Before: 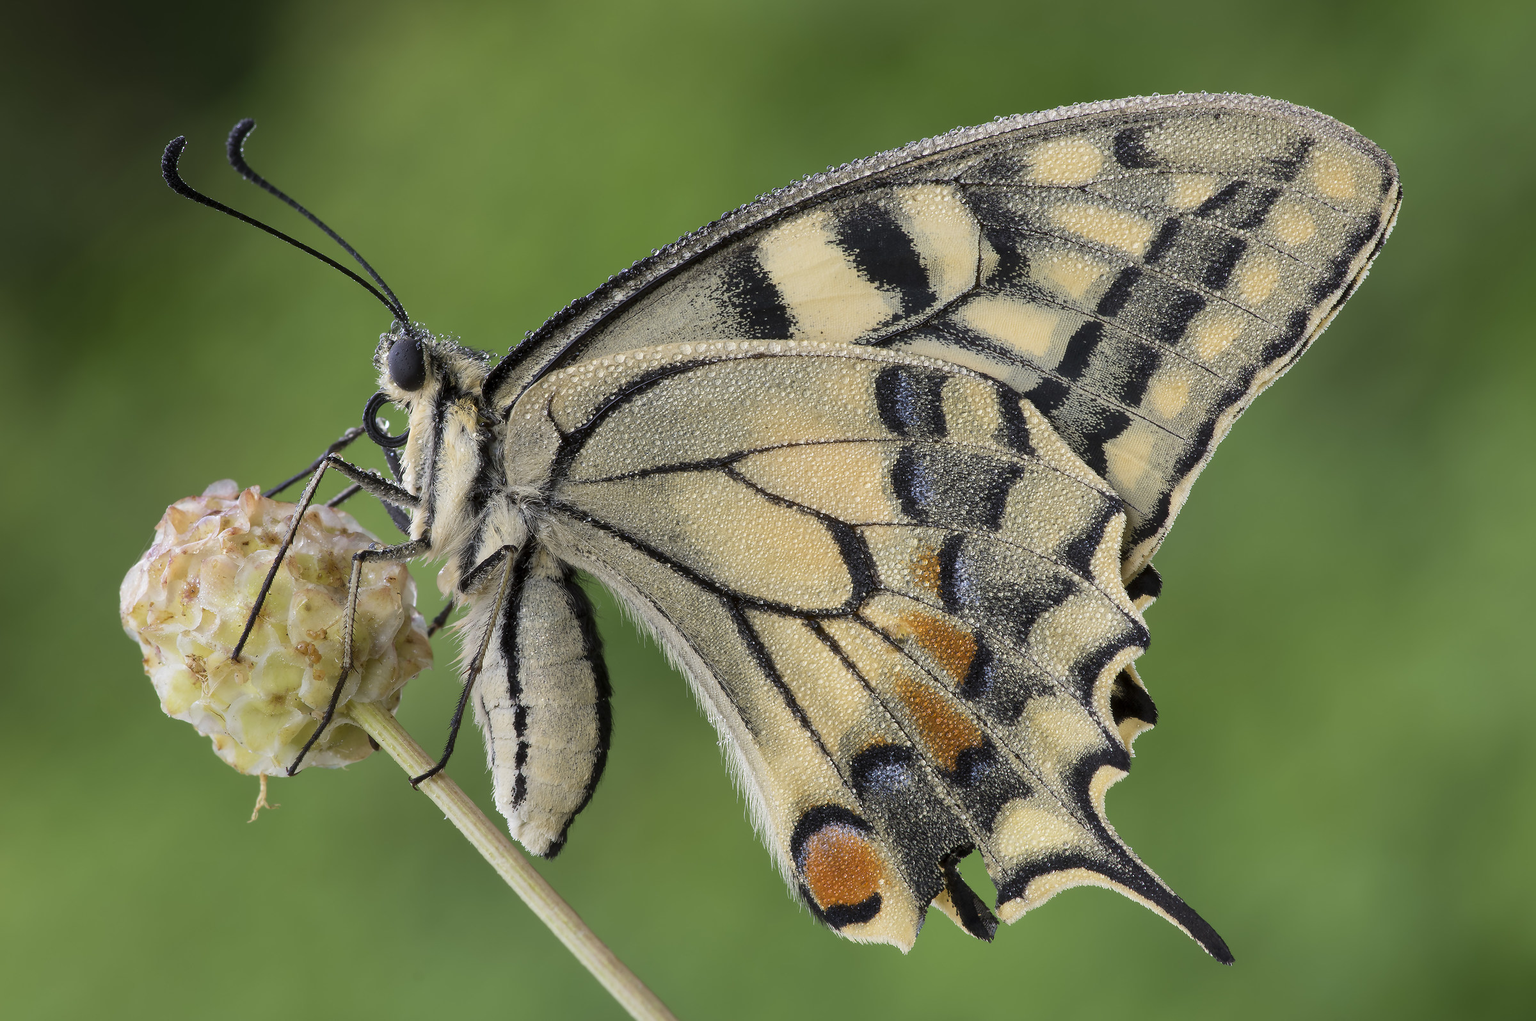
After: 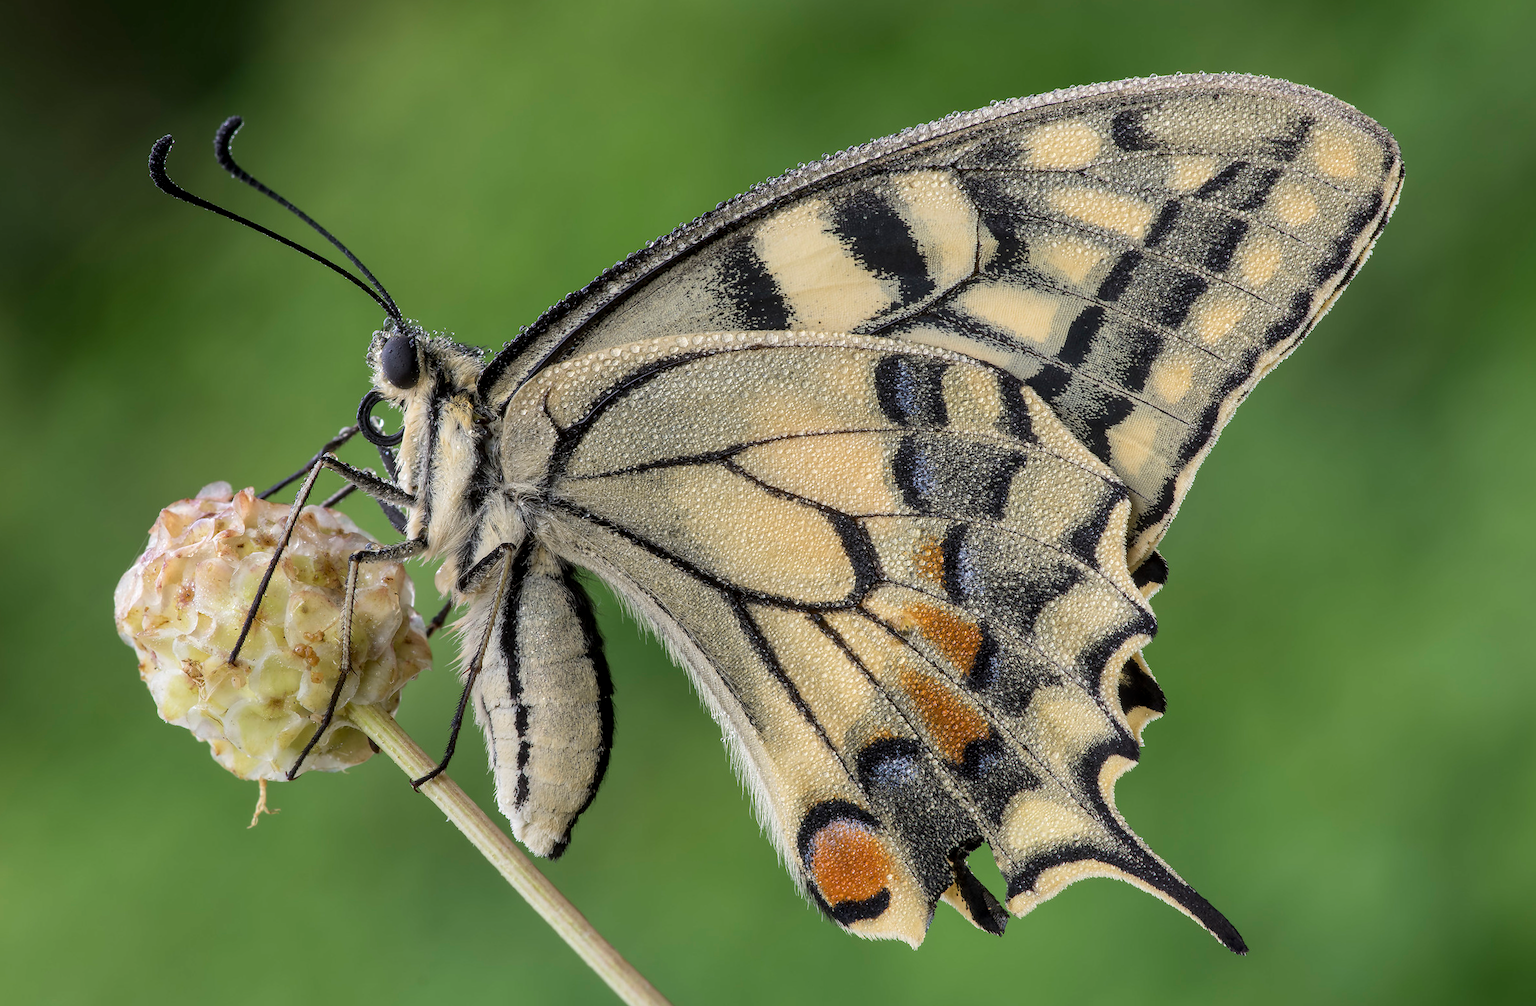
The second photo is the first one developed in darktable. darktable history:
rotate and perspective: rotation -1°, crop left 0.011, crop right 0.989, crop top 0.025, crop bottom 0.975
local contrast: on, module defaults
